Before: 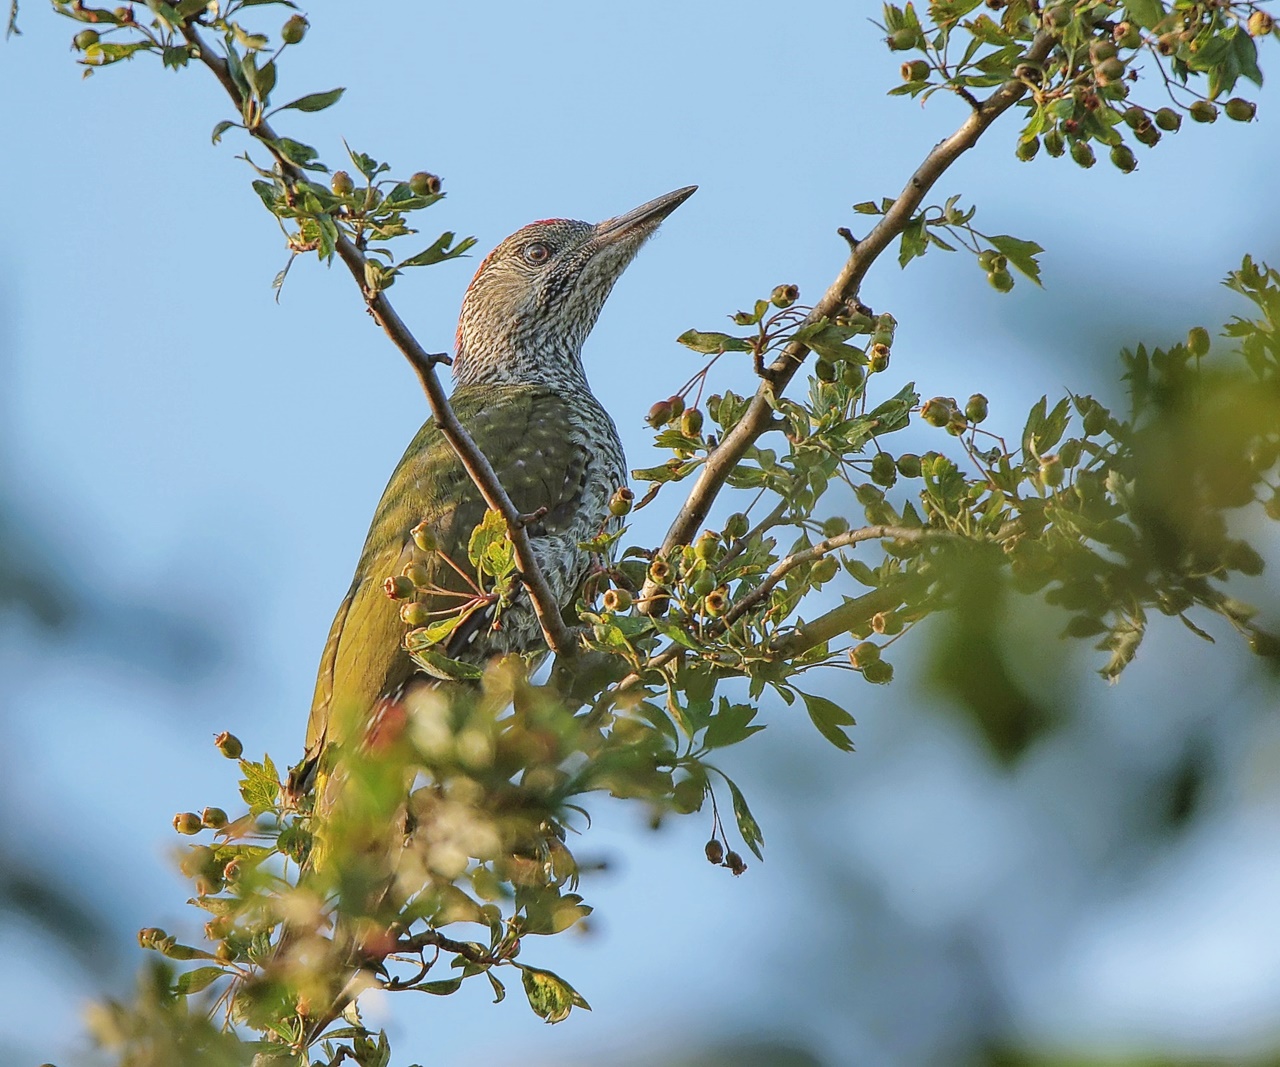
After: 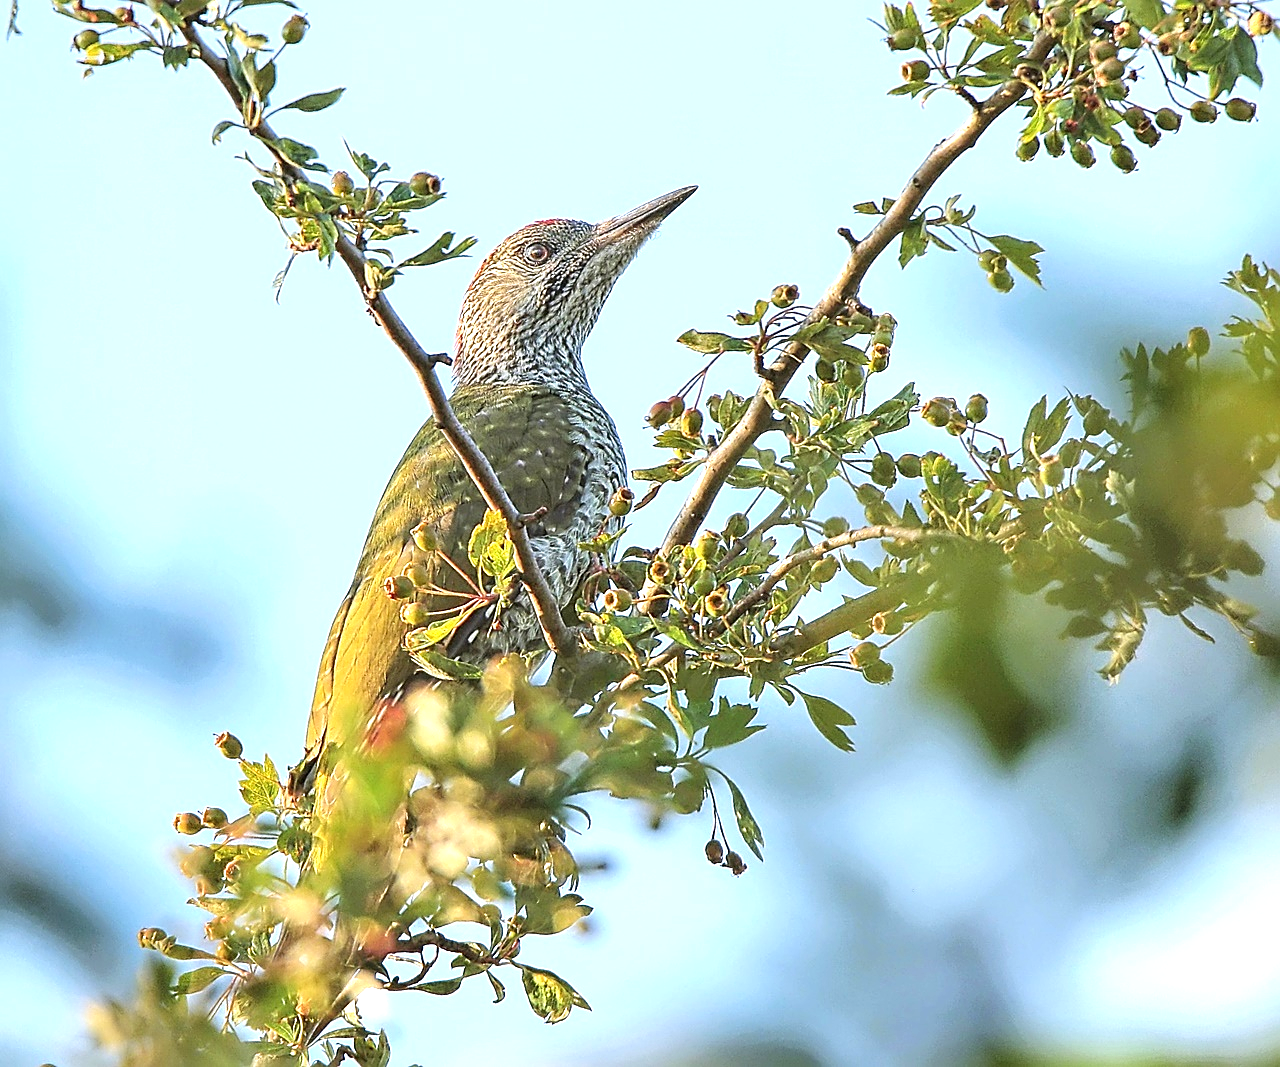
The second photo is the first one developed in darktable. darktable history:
sharpen: amount 0.585
exposure: exposure 1 EV, compensate highlight preservation false
